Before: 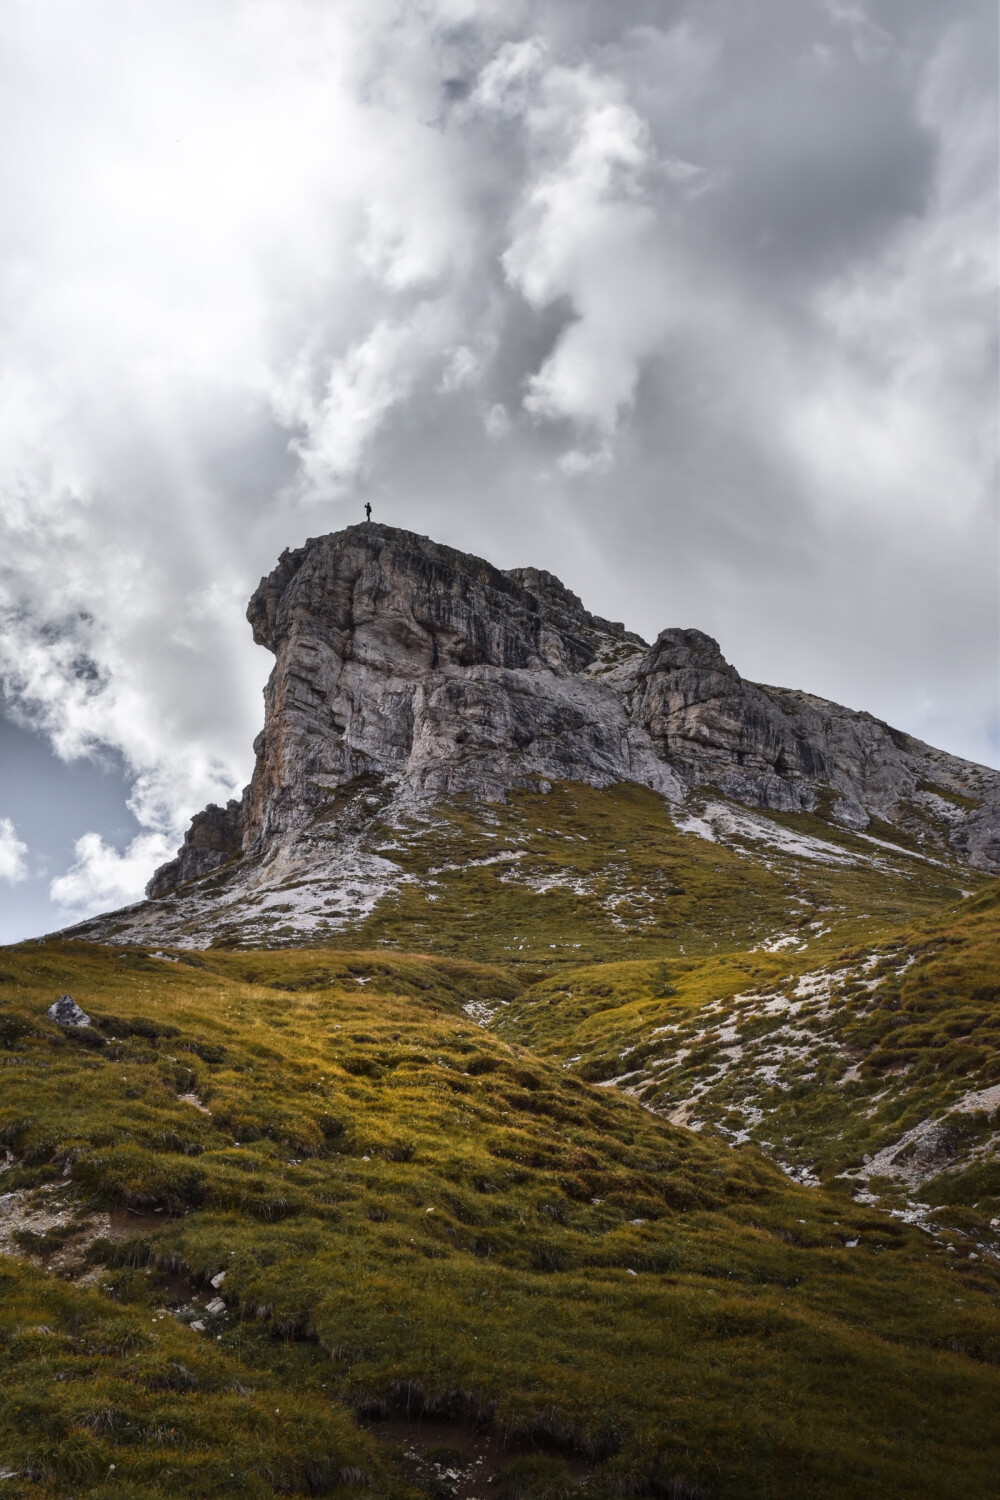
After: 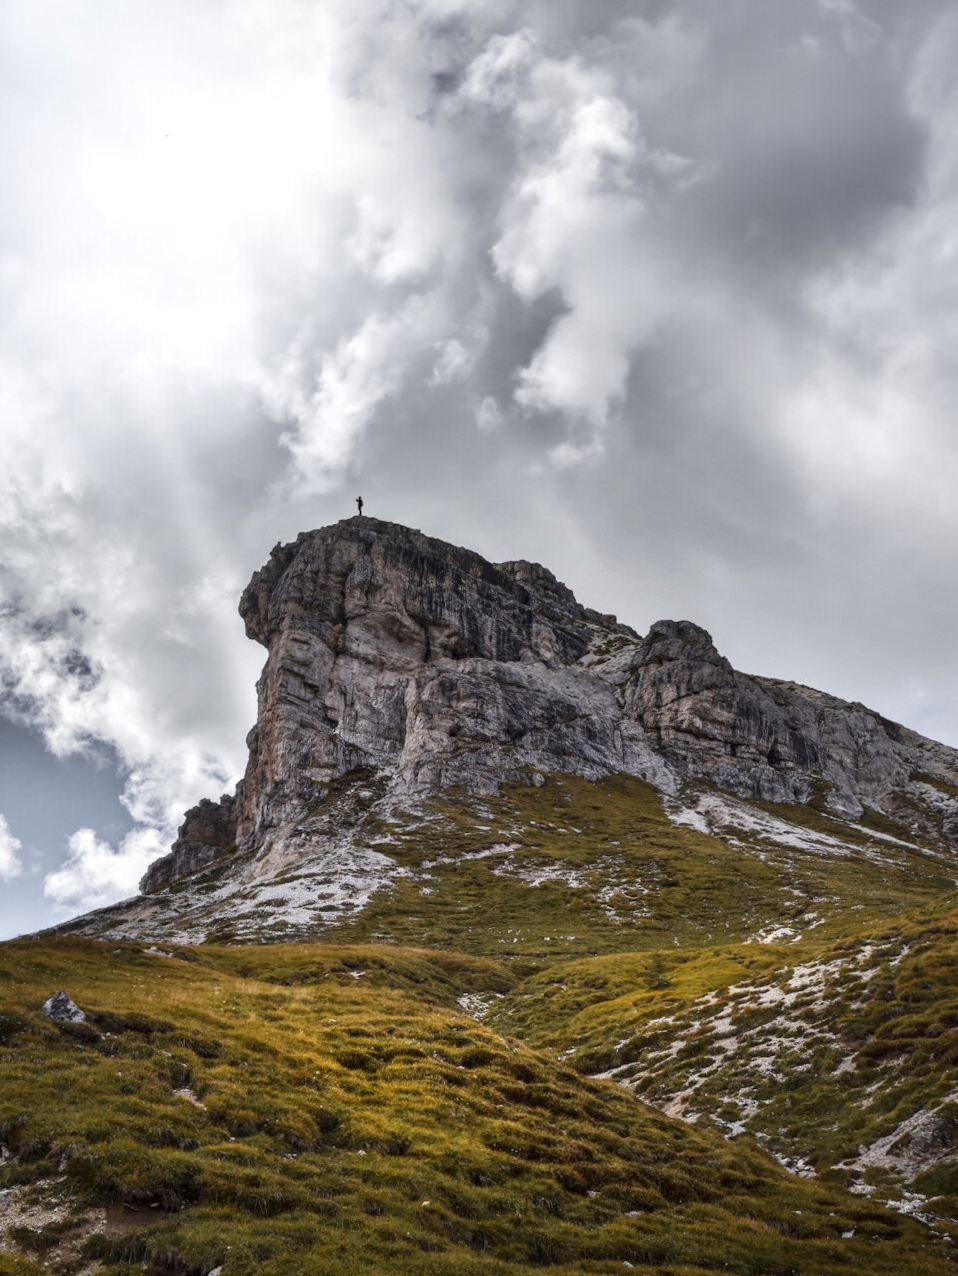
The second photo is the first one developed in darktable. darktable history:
crop and rotate: angle 0.363°, left 0.267%, right 2.966%, bottom 14.106%
local contrast: highlights 102%, shadows 102%, detail 119%, midtone range 0.2
